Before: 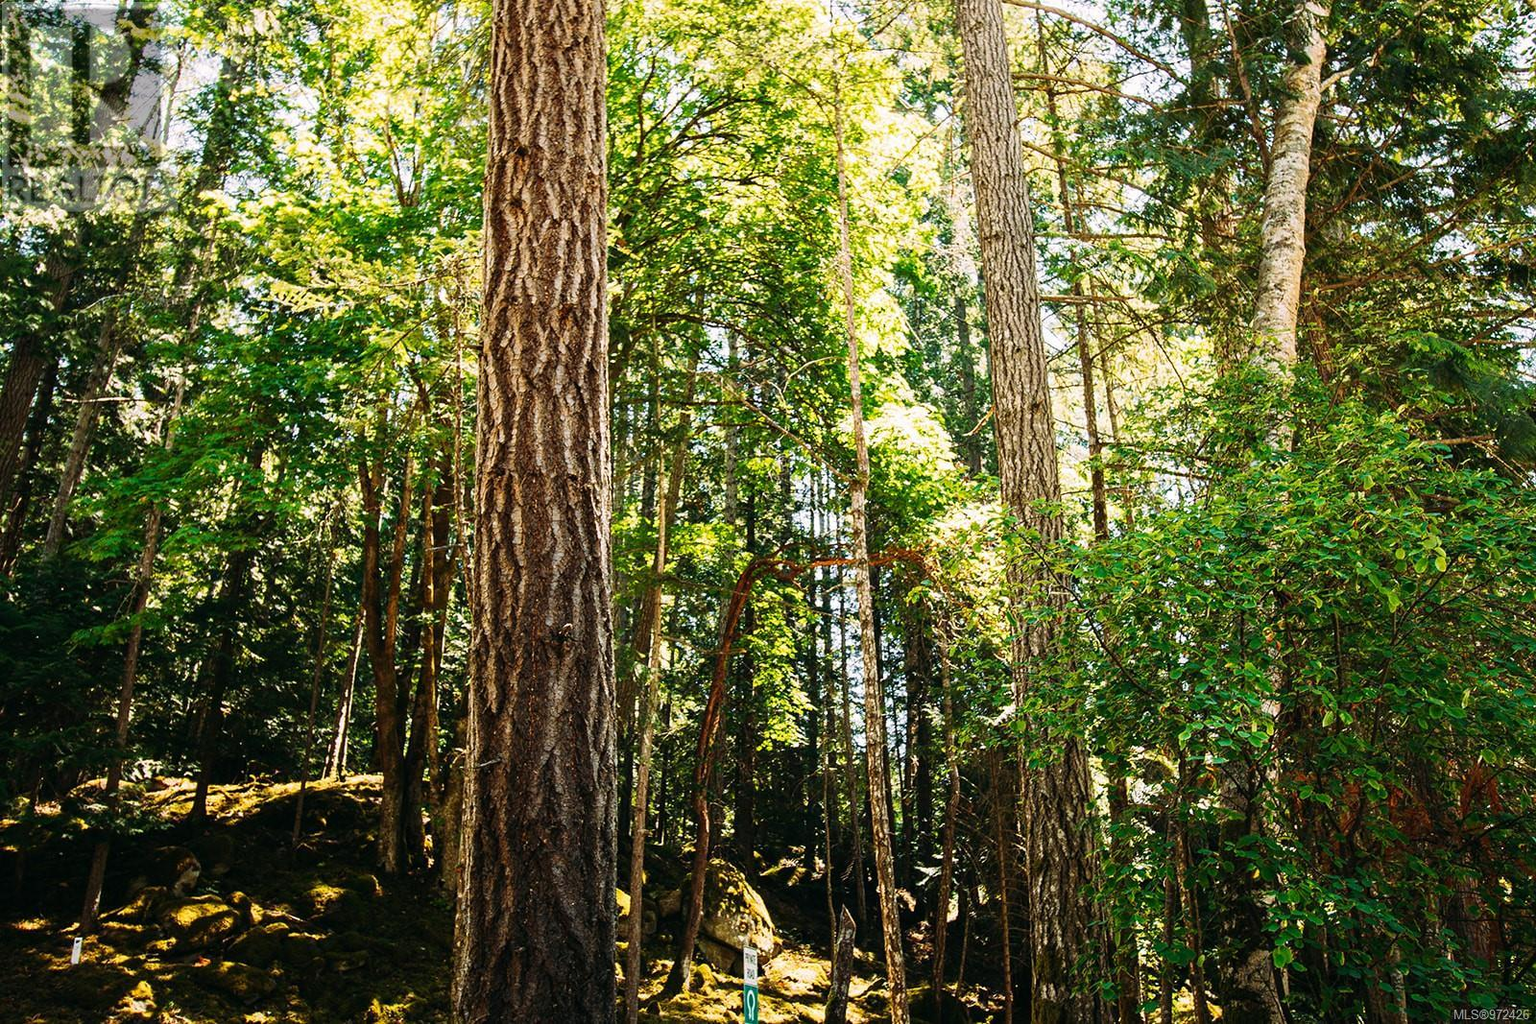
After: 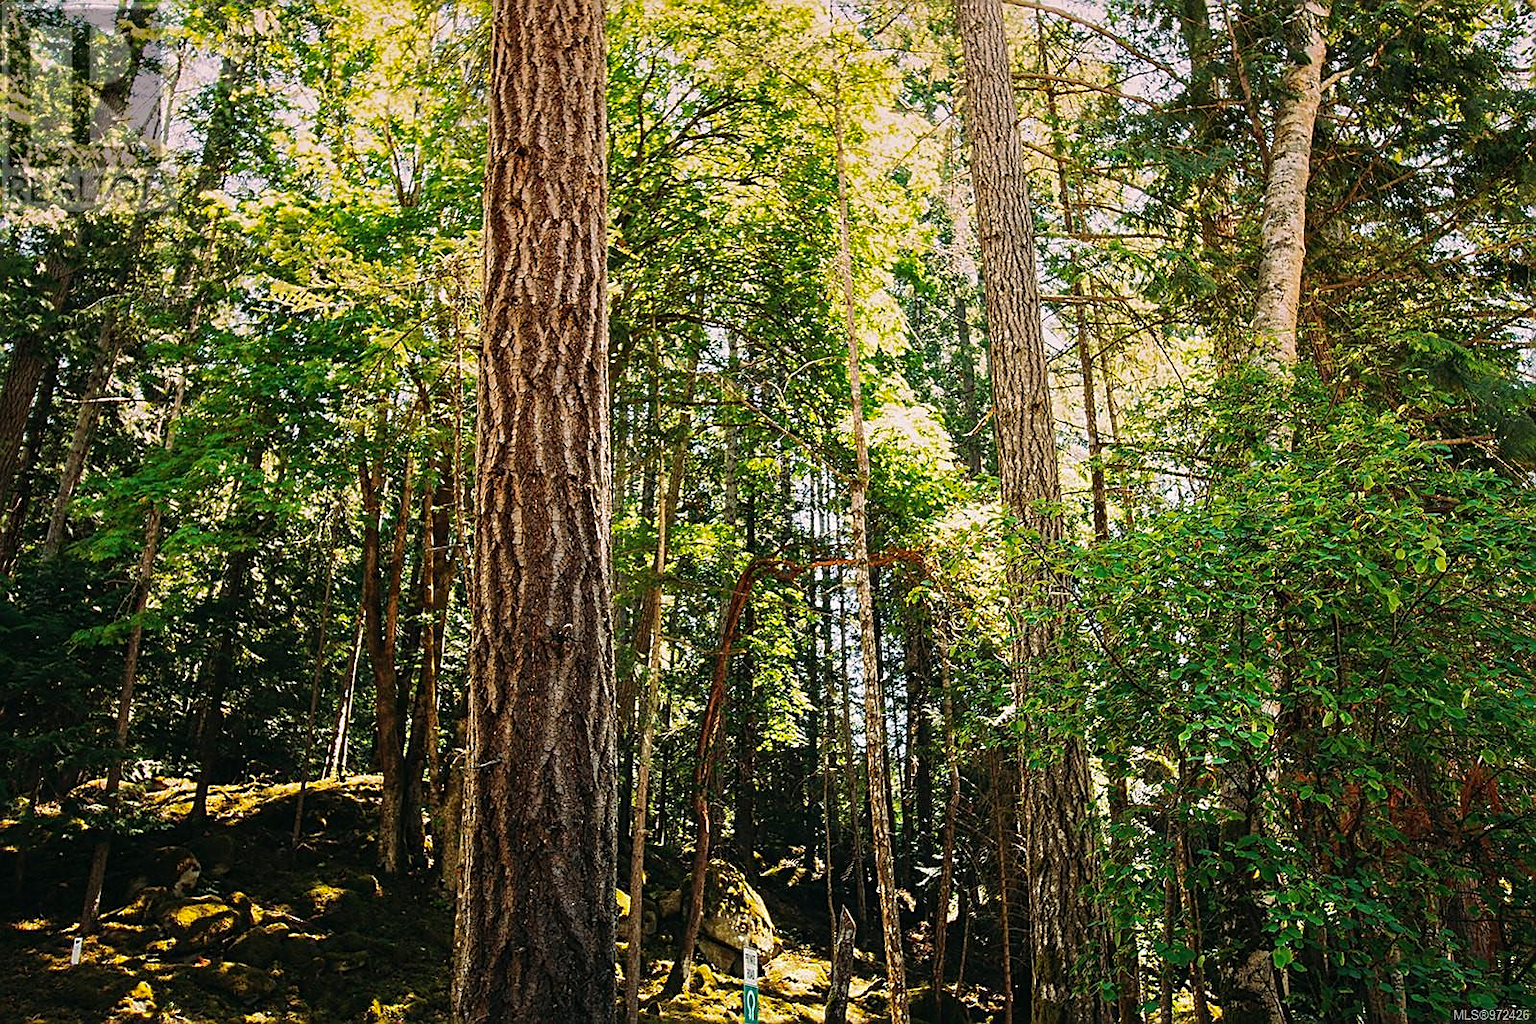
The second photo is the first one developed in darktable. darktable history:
shadows and highlights: shadows 30
white balance: emerald 1
sharpen: on, module defaults
graduated density: density 0.38 EV, hardness 21%, rotation -6.11°, saturation 32%
